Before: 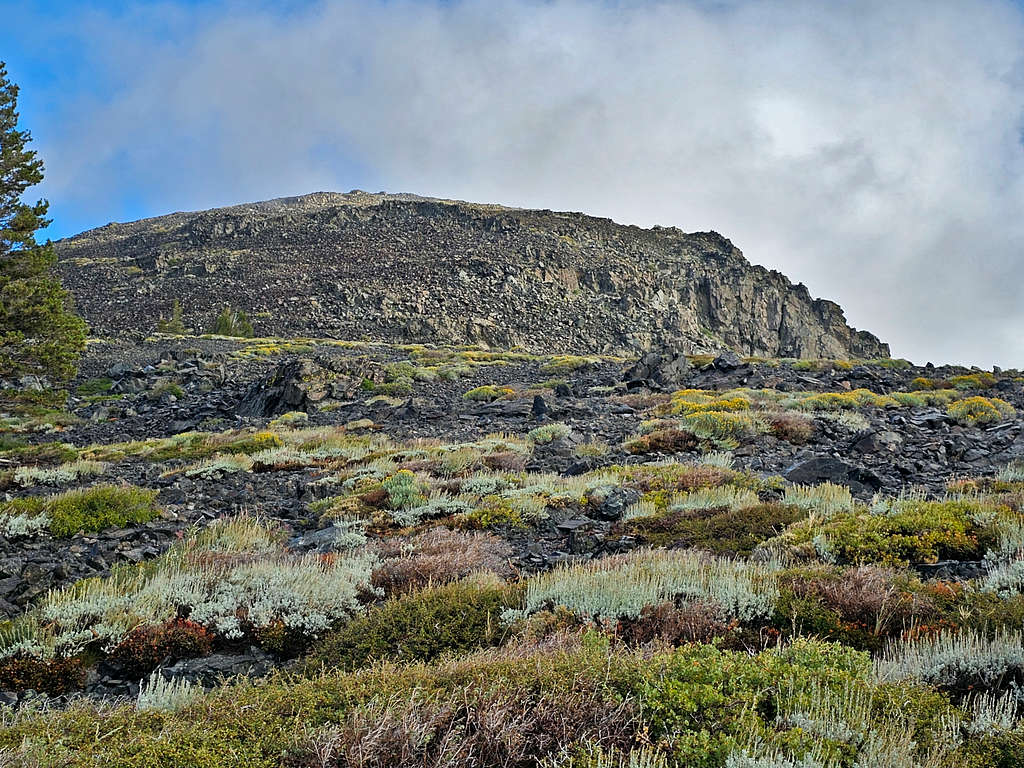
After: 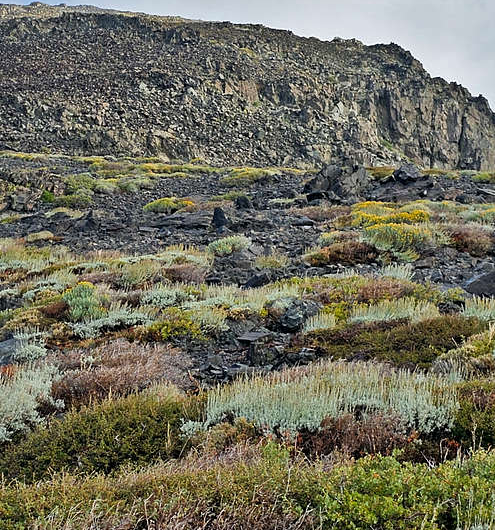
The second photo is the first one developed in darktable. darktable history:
crop: left 31.309%, top 24.481%, right 20.3%, bottom 6.501%
